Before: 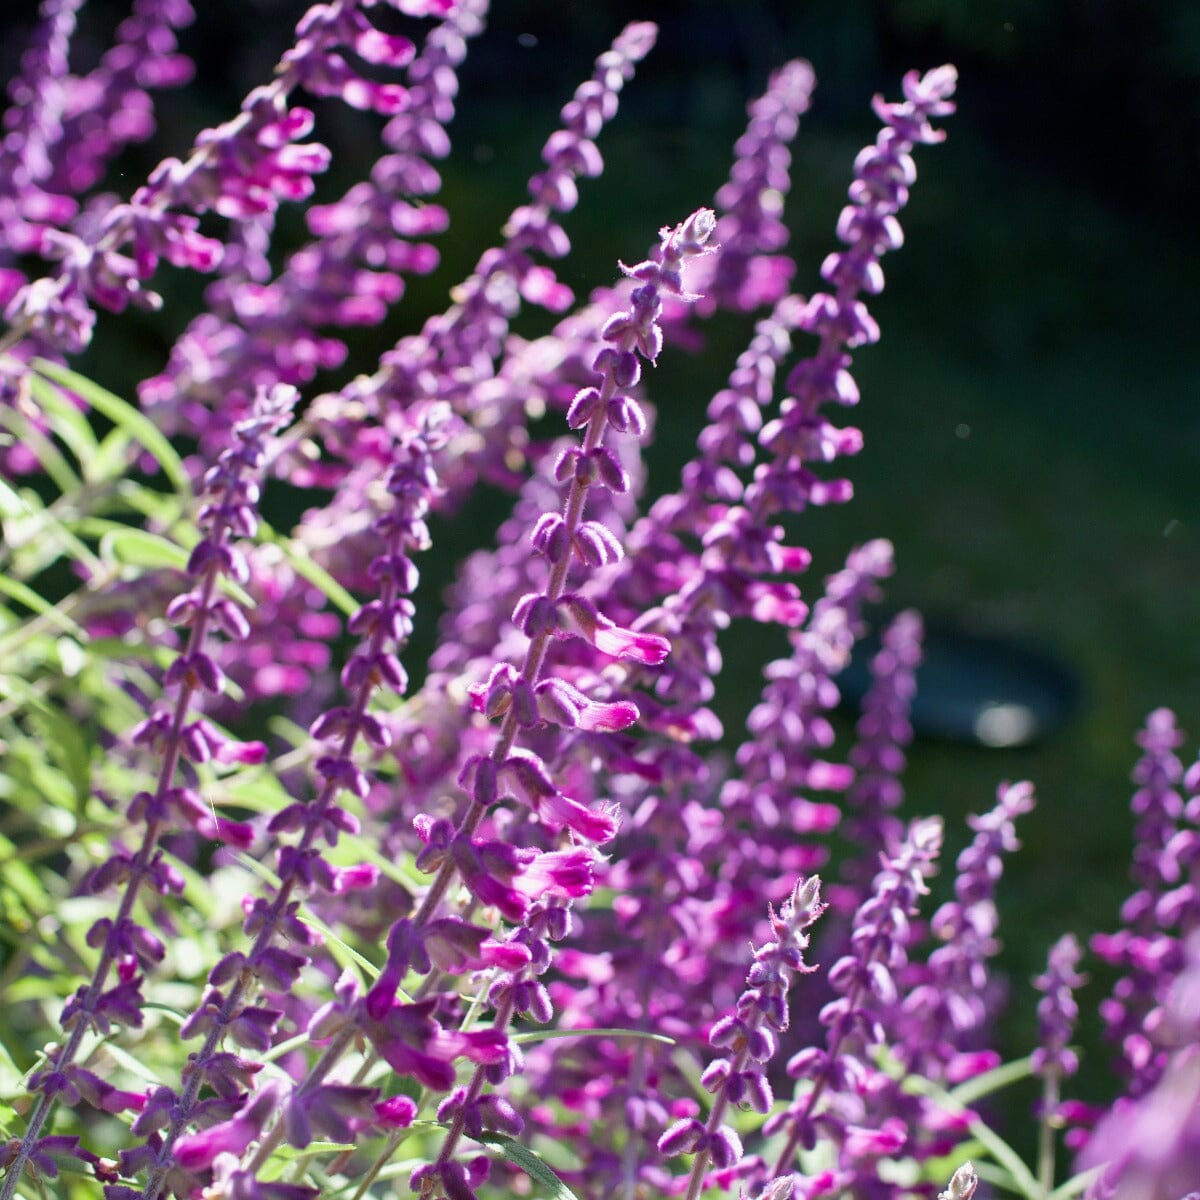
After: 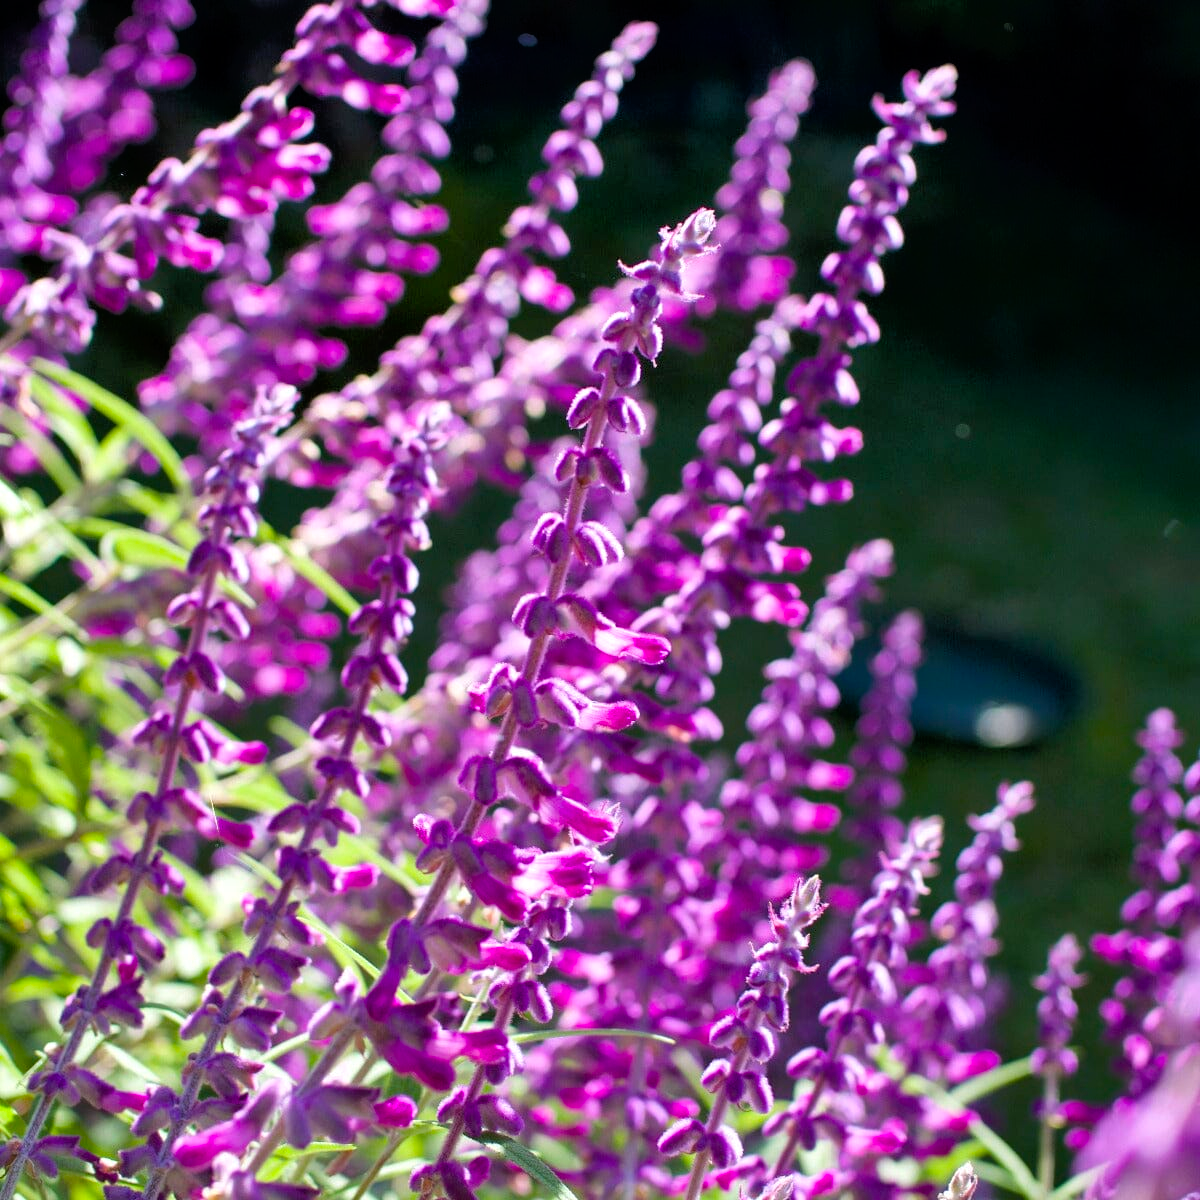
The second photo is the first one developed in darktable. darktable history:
tone equalizer: -8 EV -1.82 EV, -7 EV -1.16 EV, -6 EV -1.62 EV
color balance rgb: power › hue 205.7°, highlights gain › luminance 14.982%, perceptual saturation grading › global saturation 30.976%, global vibrance 20%
